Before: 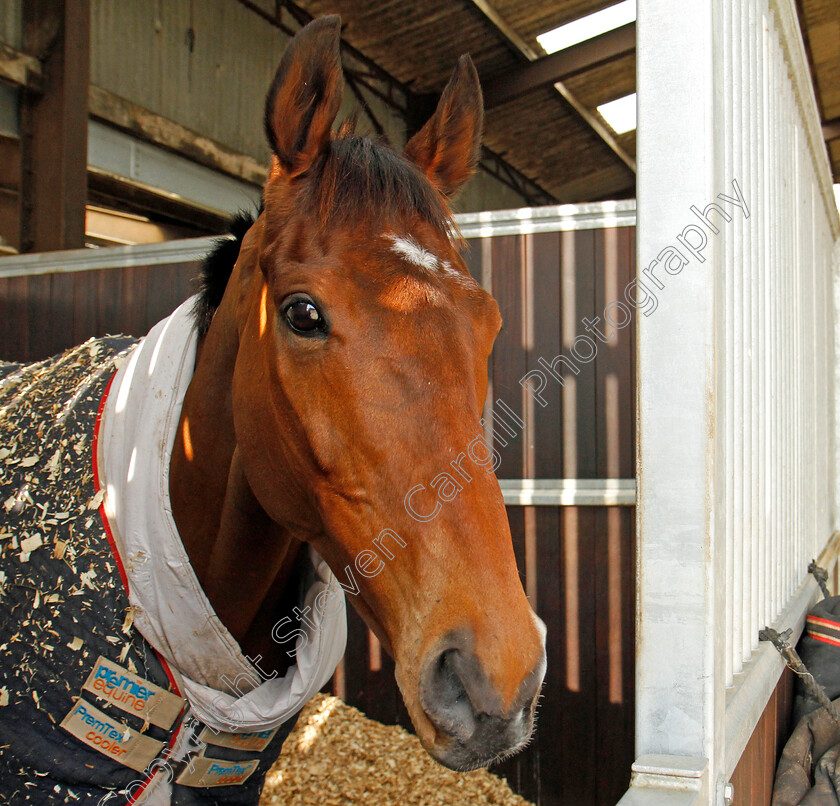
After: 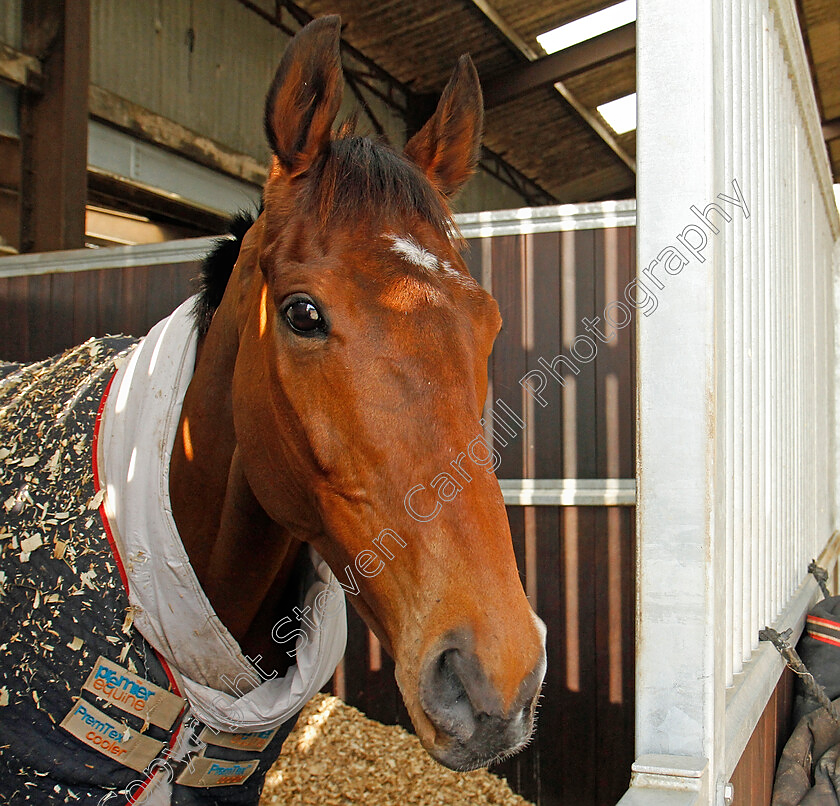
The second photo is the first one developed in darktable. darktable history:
contrast equalizer: y [[0.5, 0.5, 0.472, 0.5, 0.5, 0.5], [0.5 ×6], [0.5 ×6], [0 ×6], [0 ×6]]
sharpen: radius 0.969, amount 0.604
